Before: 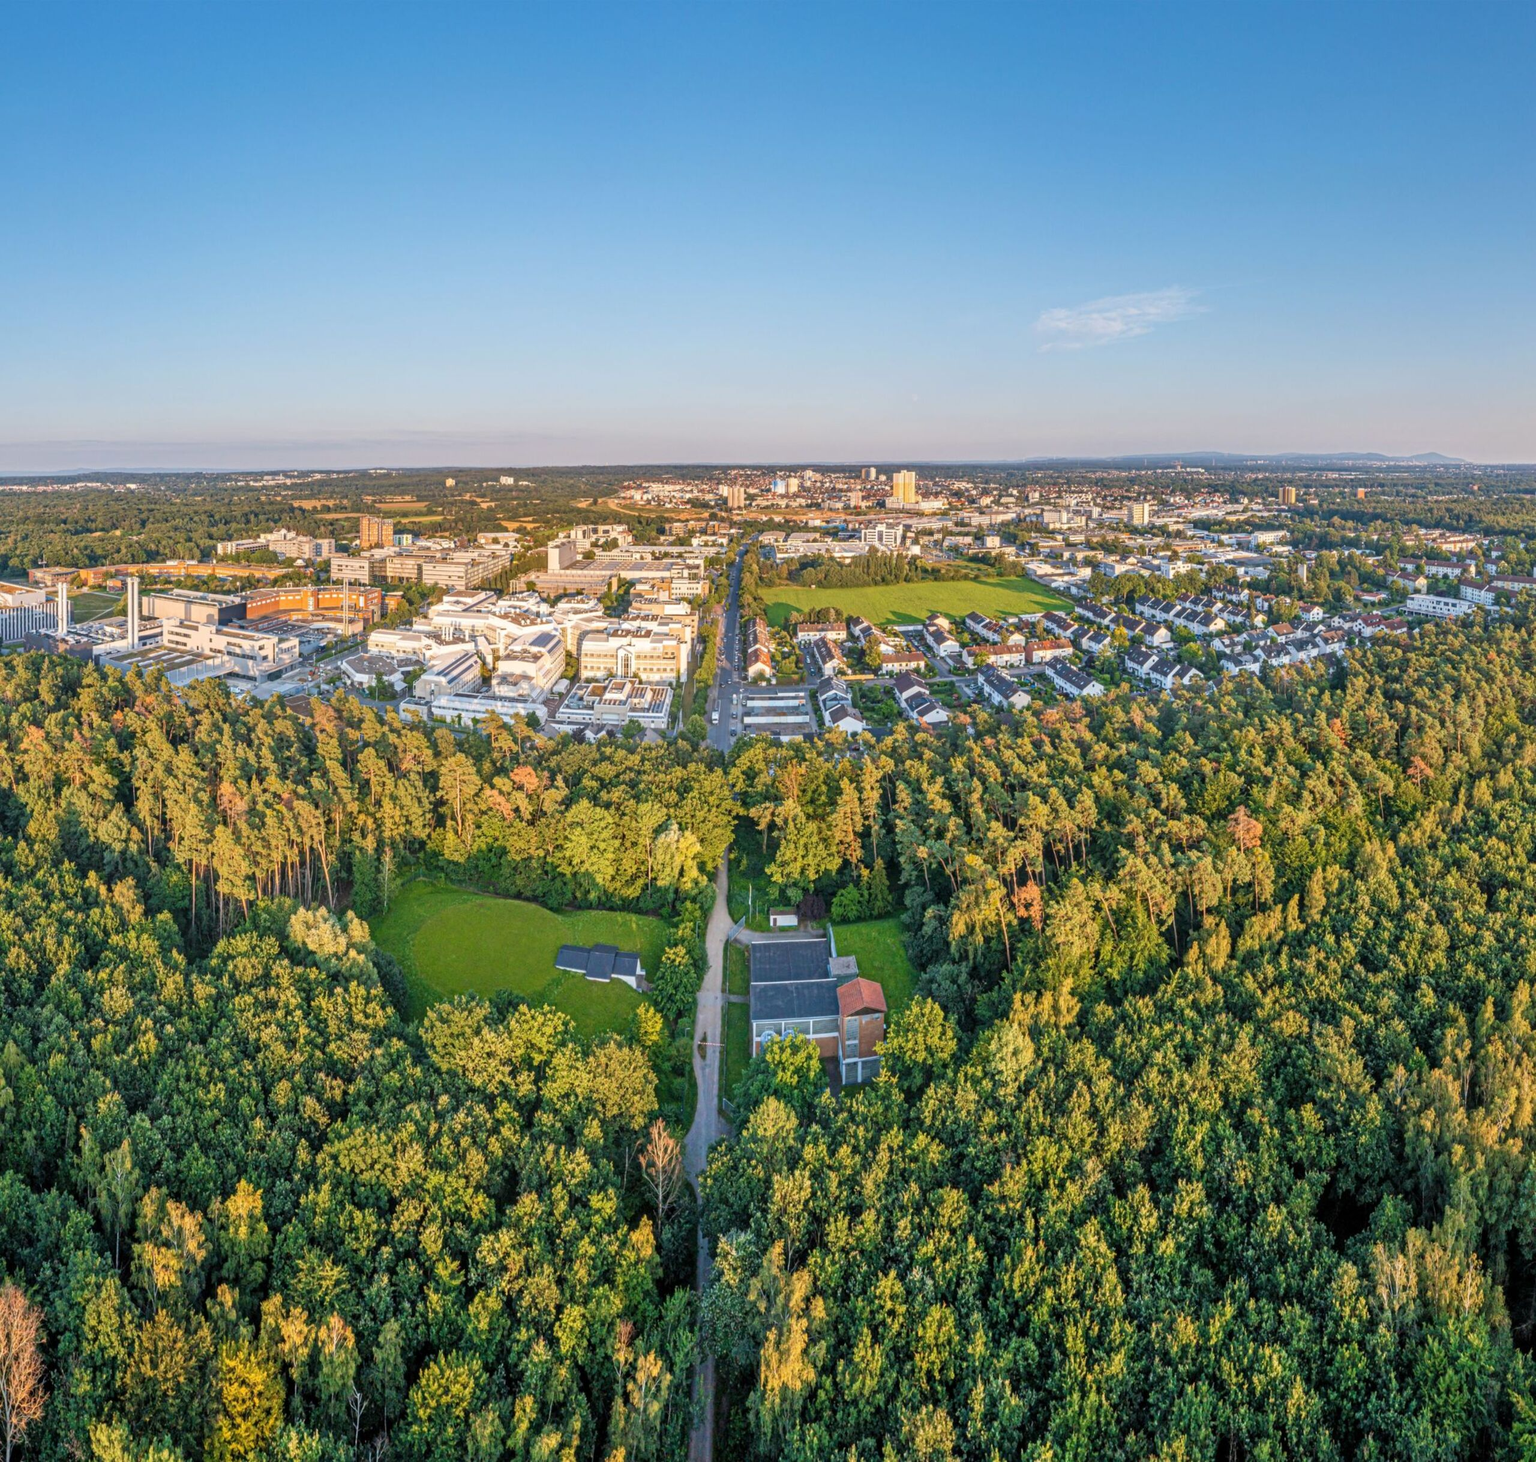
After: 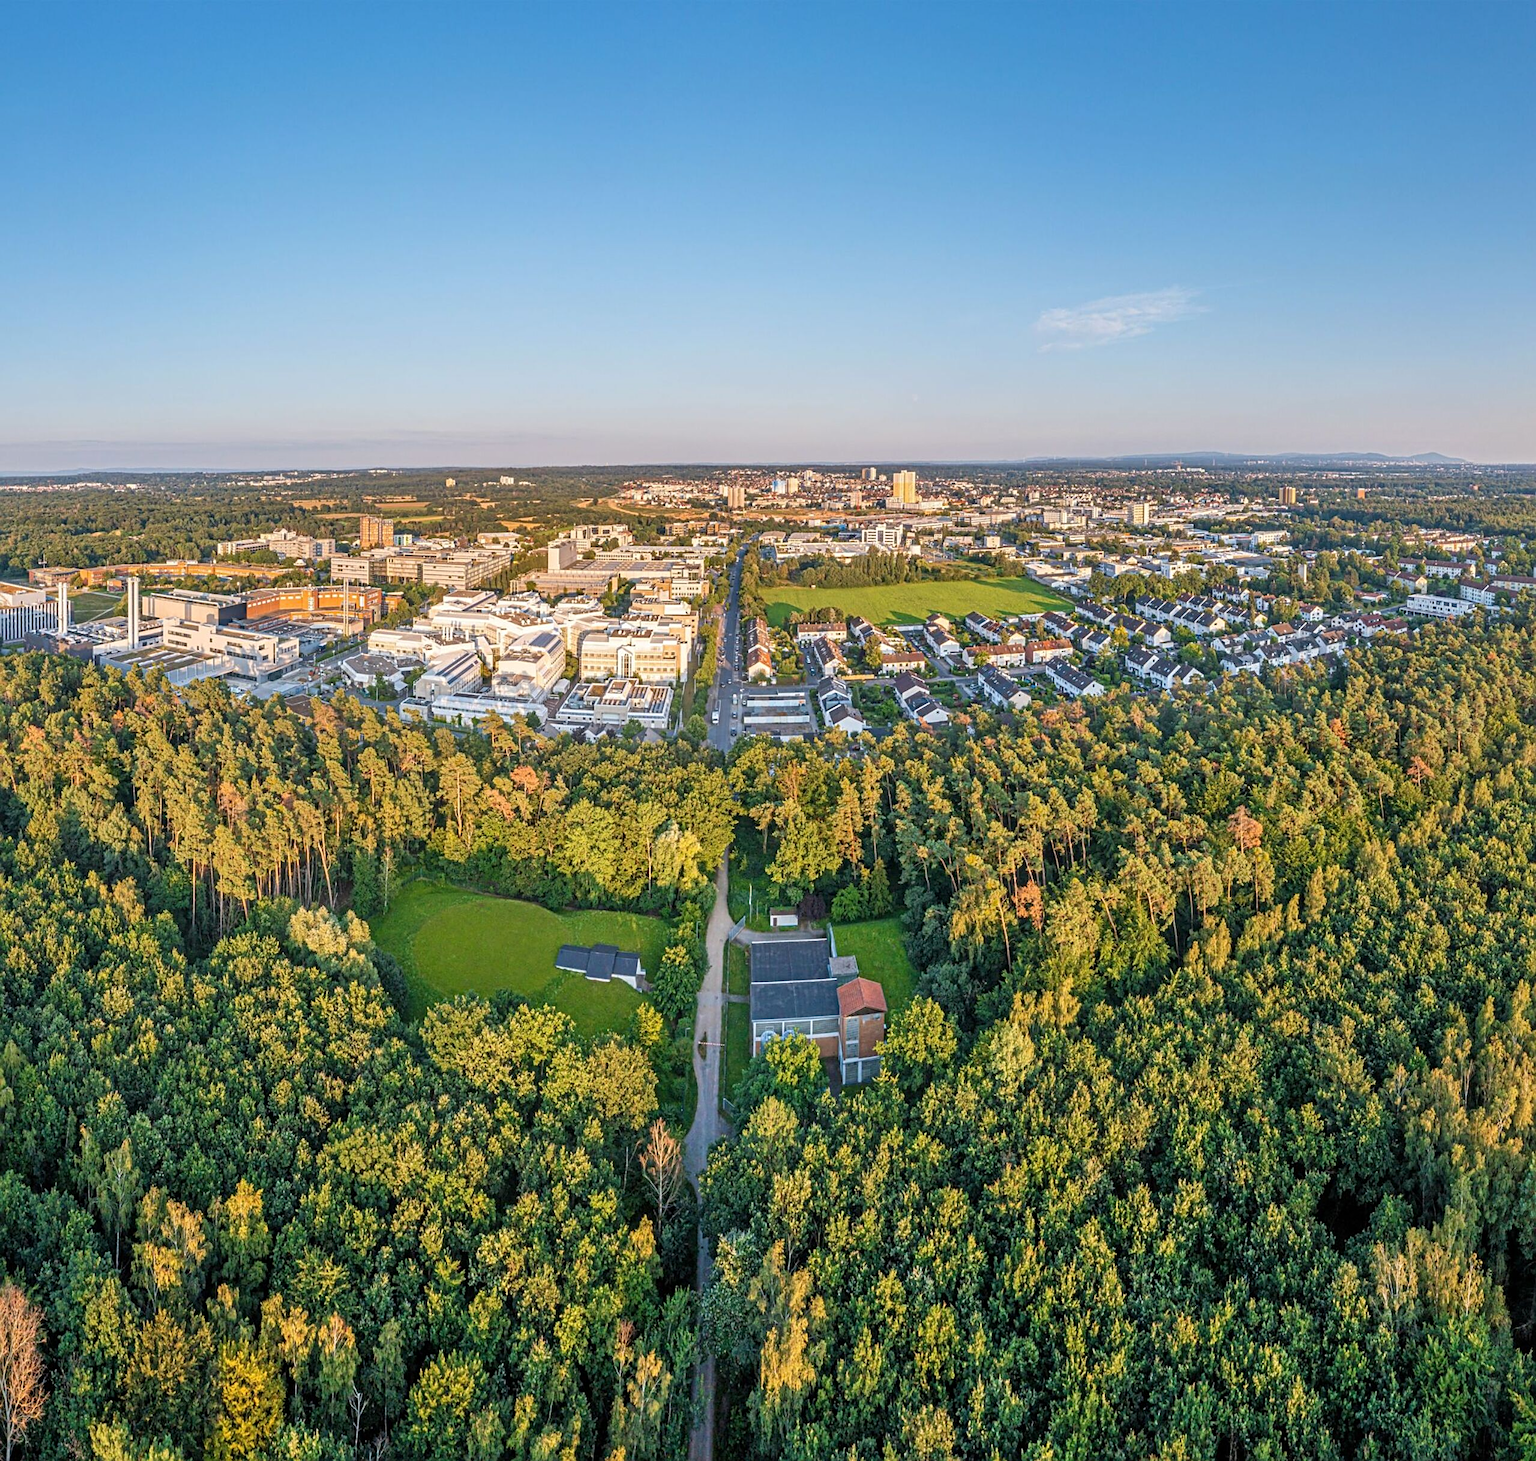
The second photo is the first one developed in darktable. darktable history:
sharpen: on, module defaults
tone equalizer: smoothing diameter 24.92%, edges refinement/feathering 6.62, preserve details guided filter
